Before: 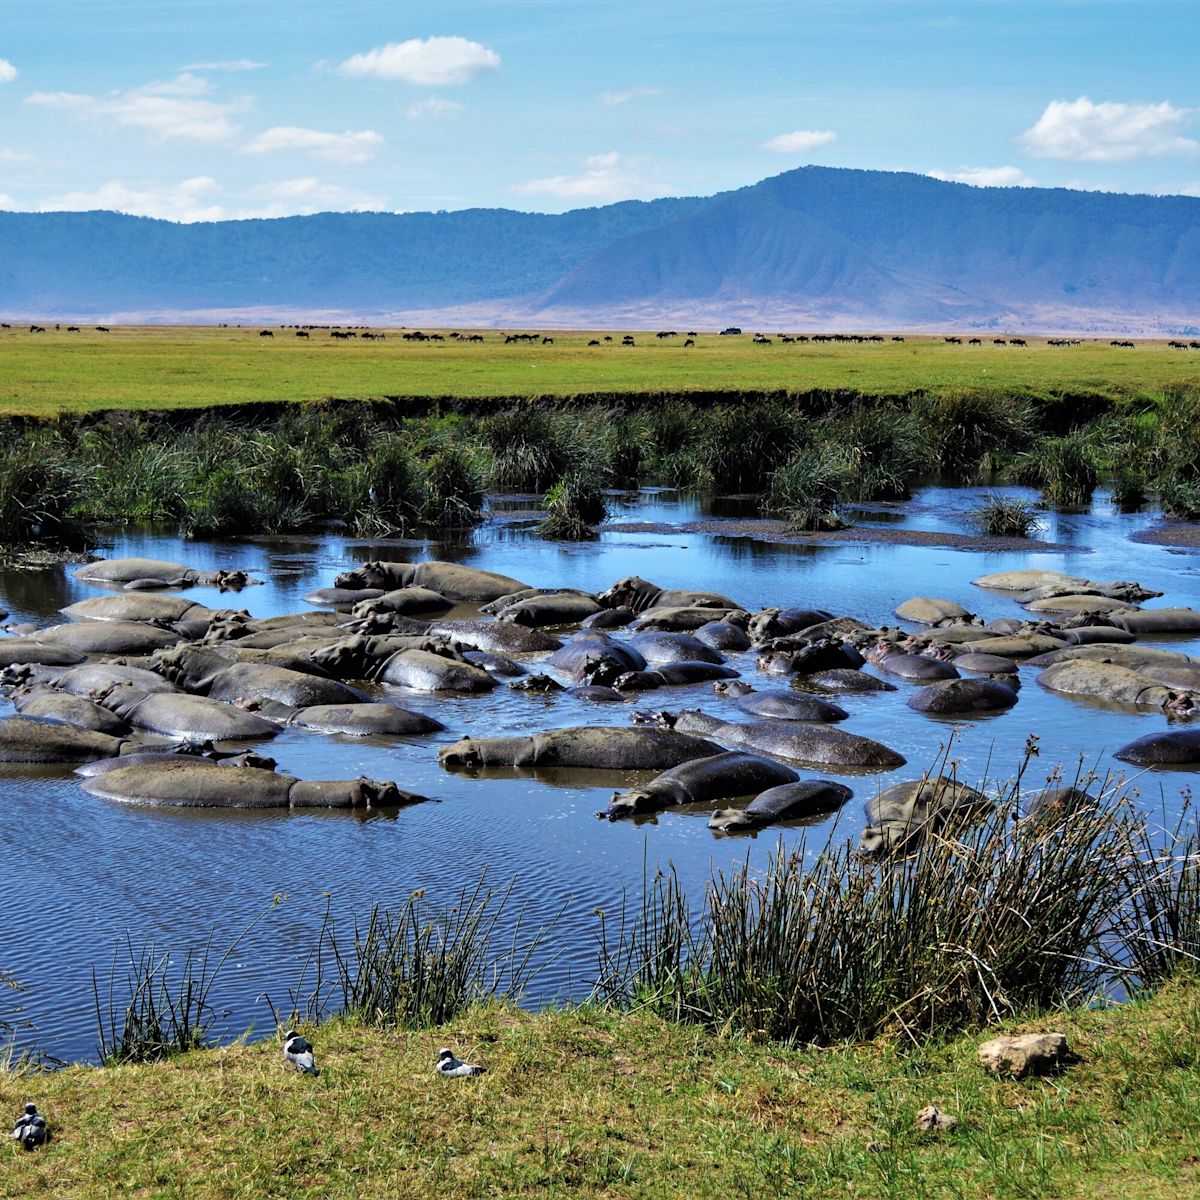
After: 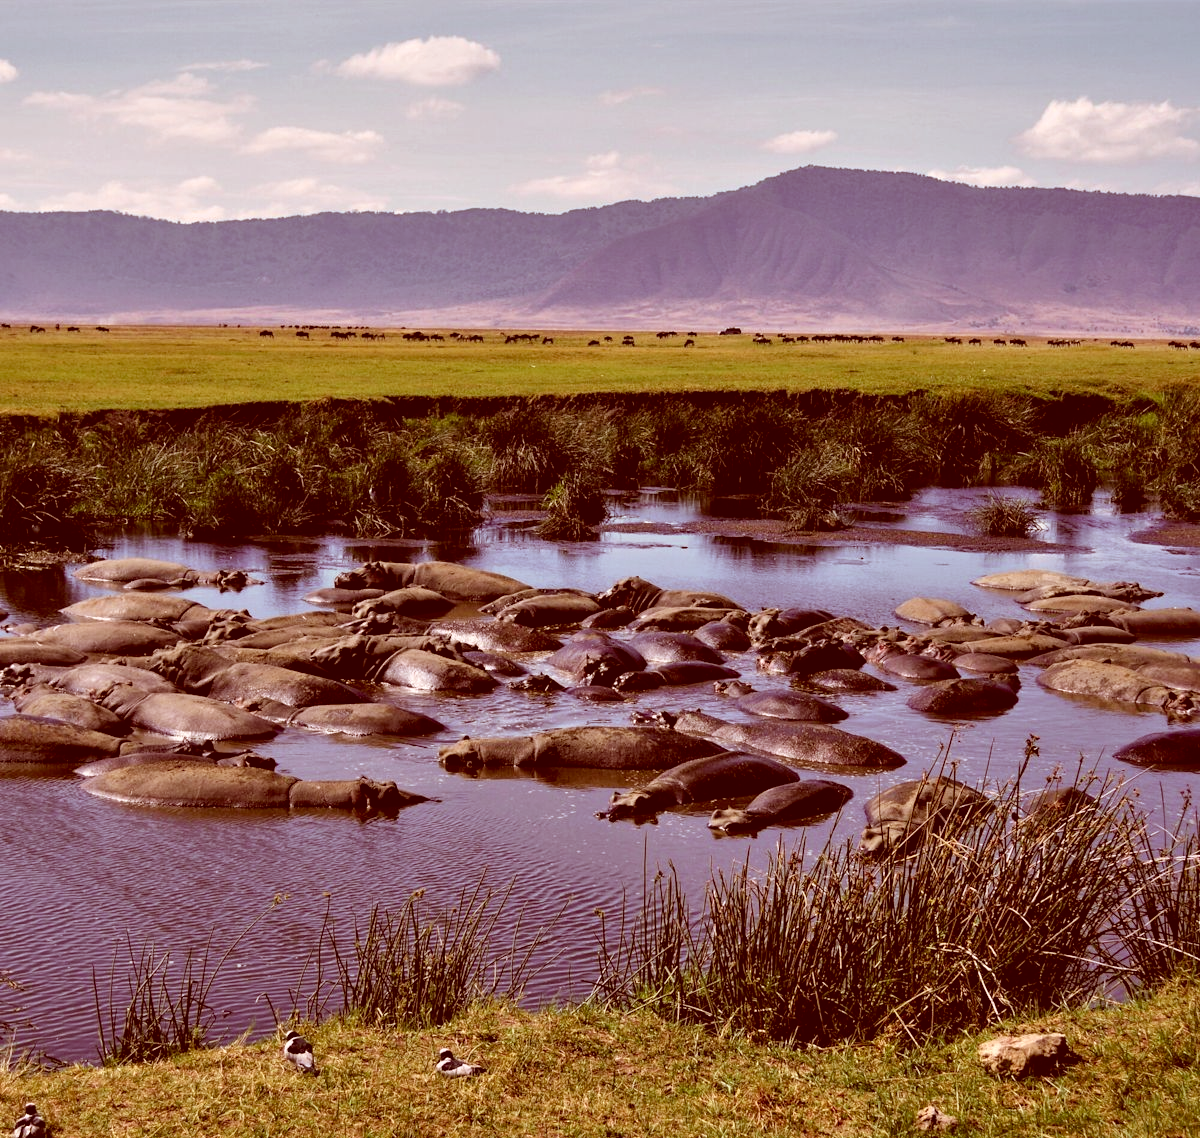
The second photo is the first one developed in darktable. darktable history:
contrast brightness saturation: contrast 0.03, brightness -0.04
white balance: red 0.986, blue 1.01
crop and rotate: top 0%, bottom 5.097%
tone equalizer: on, module defaults
color correction: highlights a* 9.03, highlights b* 8.71, shadows a* 40, shadows b* 40, saturation 0.8
